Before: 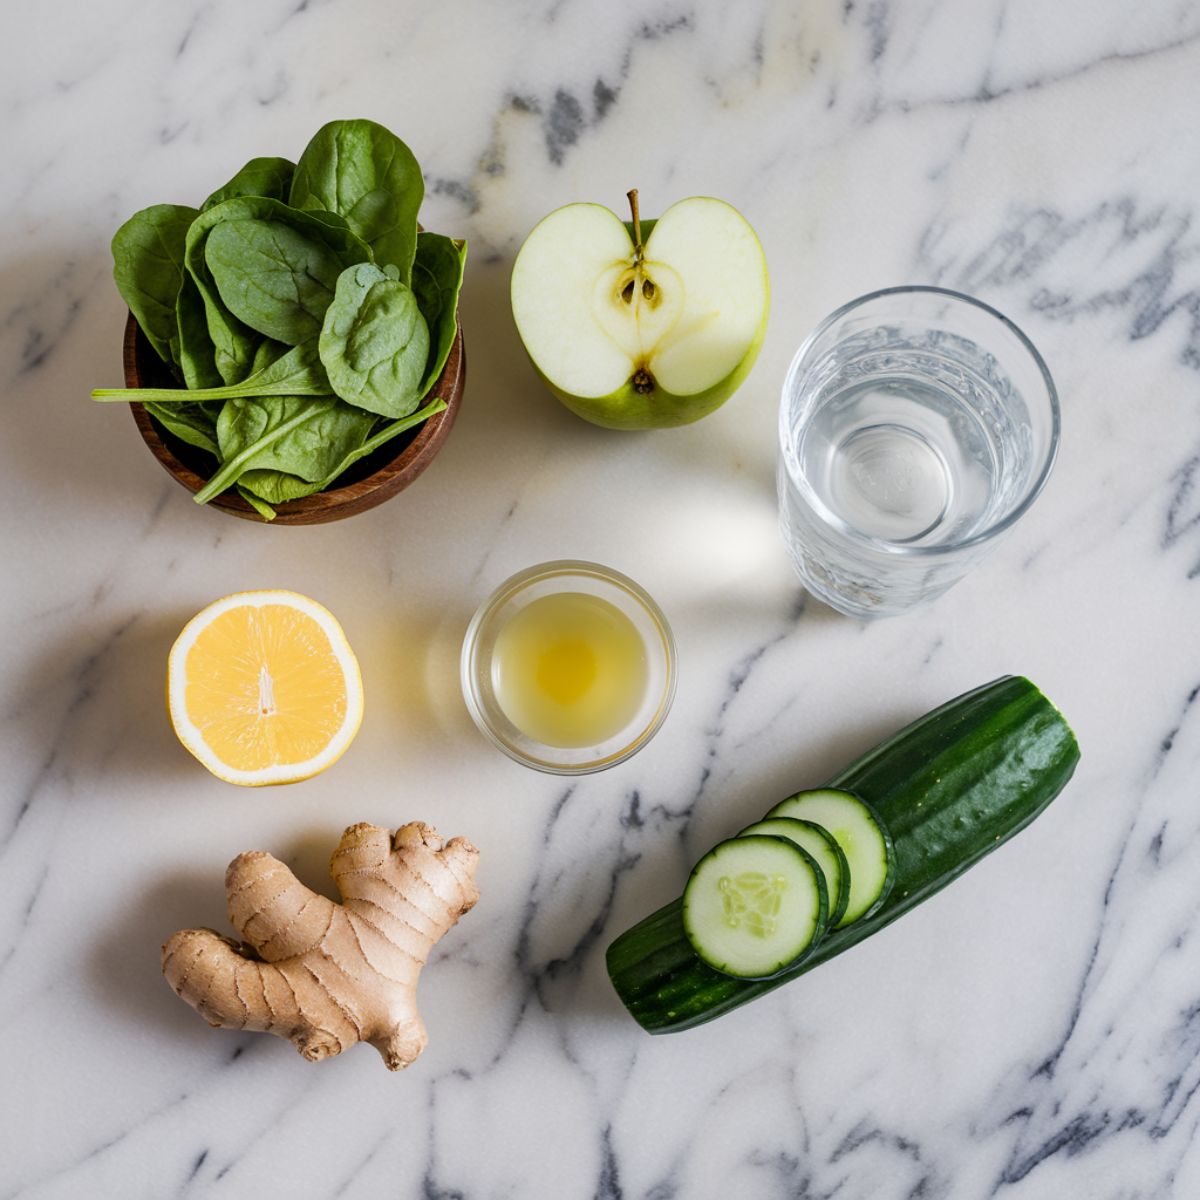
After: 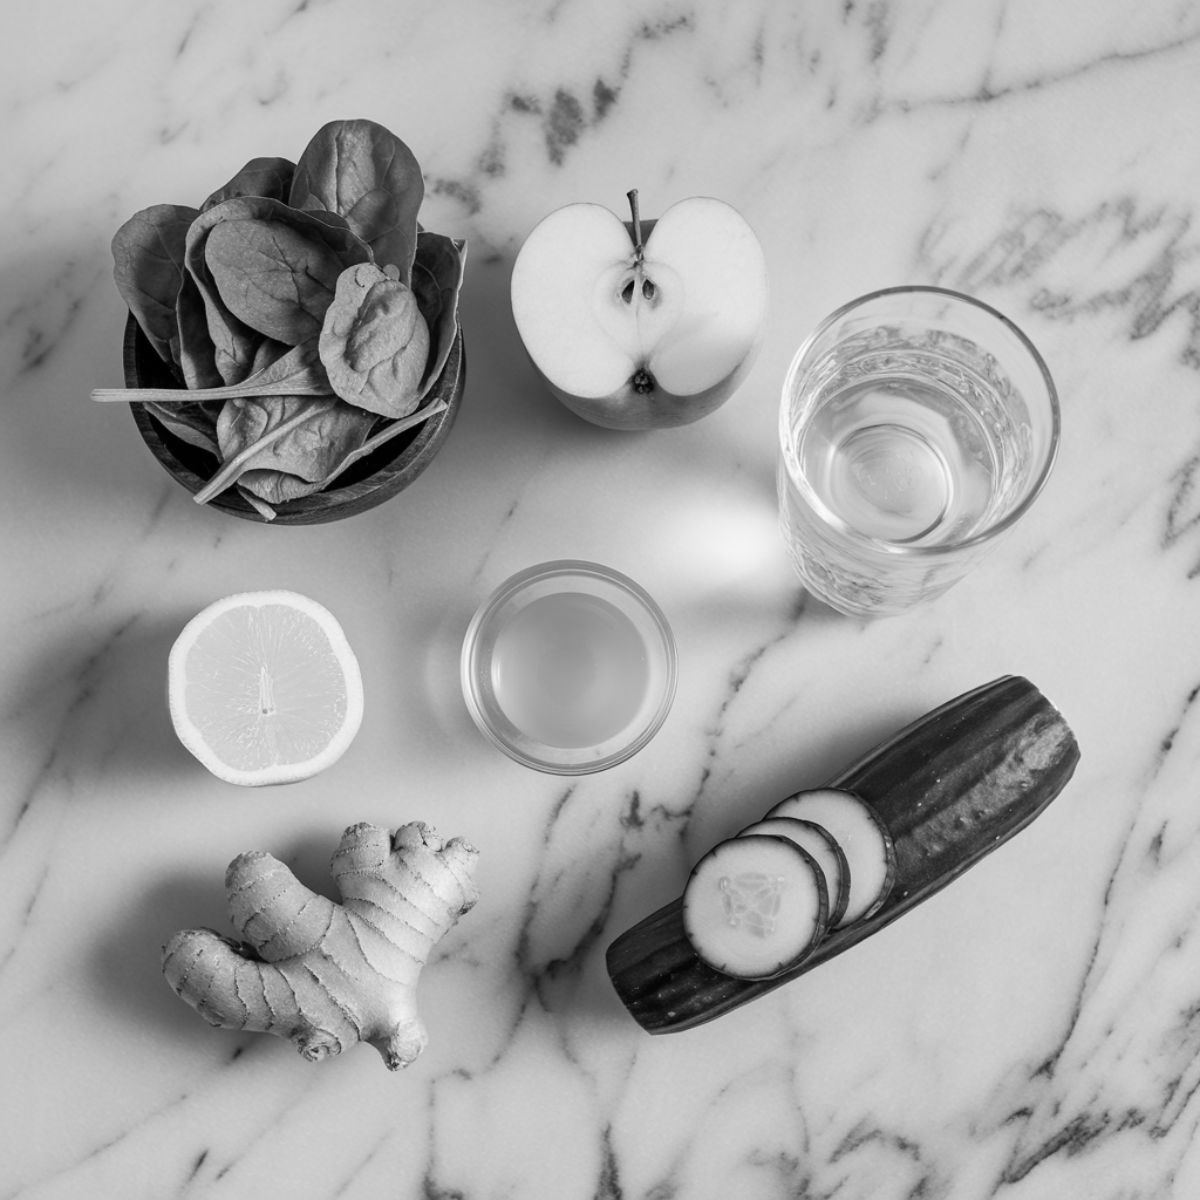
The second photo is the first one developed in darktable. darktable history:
tone equalizer: on, module defaults
monochrome: a -3.63, b -0.465
